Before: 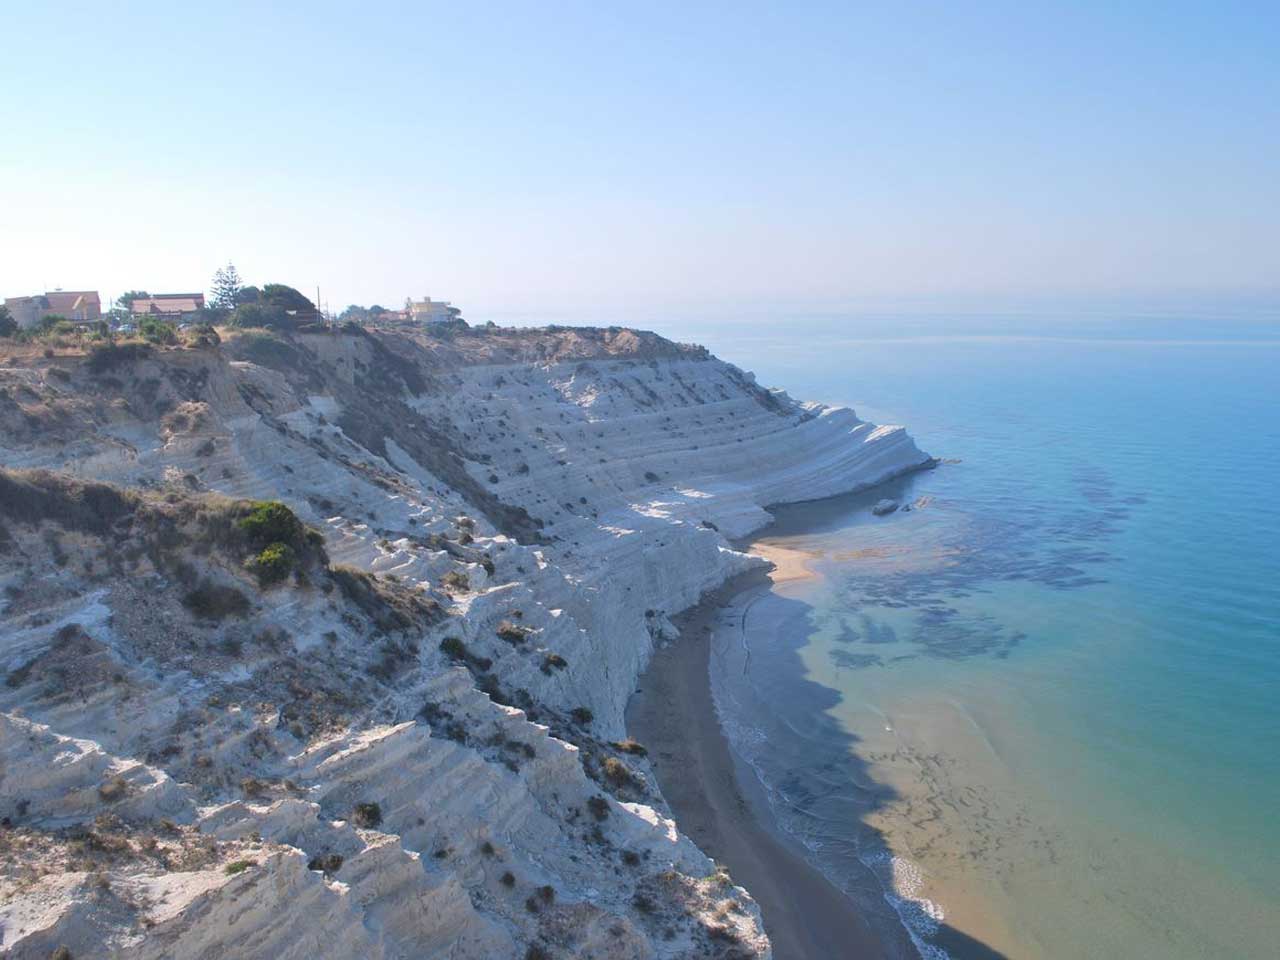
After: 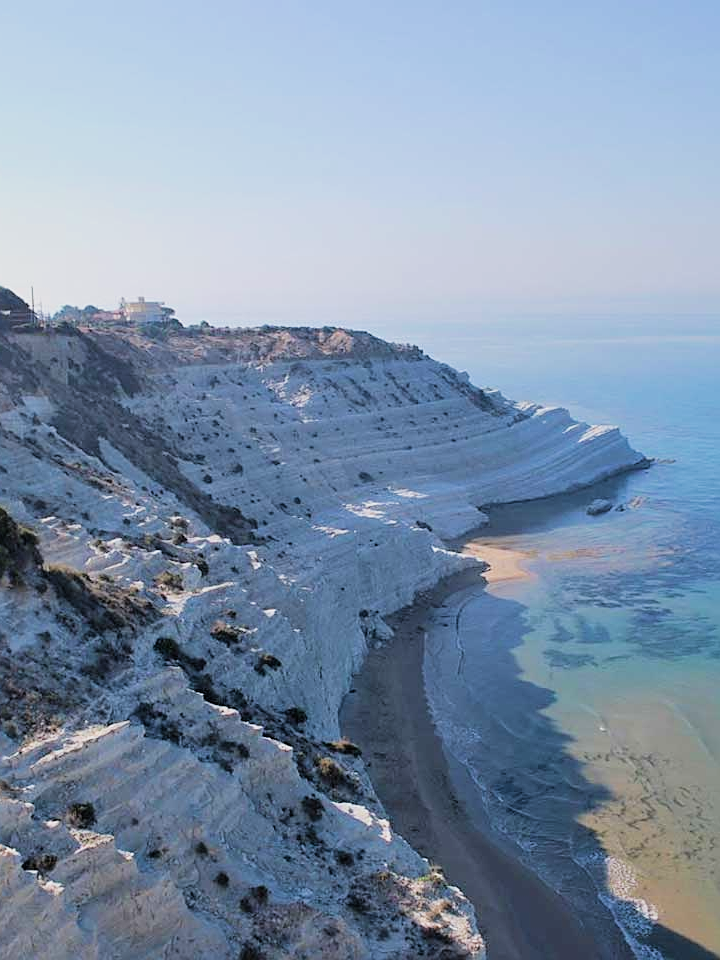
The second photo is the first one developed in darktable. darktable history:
filmic rgb: black relative exposure -5.05 EV, white relative exposure 3.56 EV, hardness 3.16, contrast 1.184, highlights saturation mix -48.63%
exposure: exposure -0.058 EV, compensate highlight preservation false
sharpen: on, module defaults
crop and rotate: left 22.377%, right 21.303%
velvia: on, module defaults
